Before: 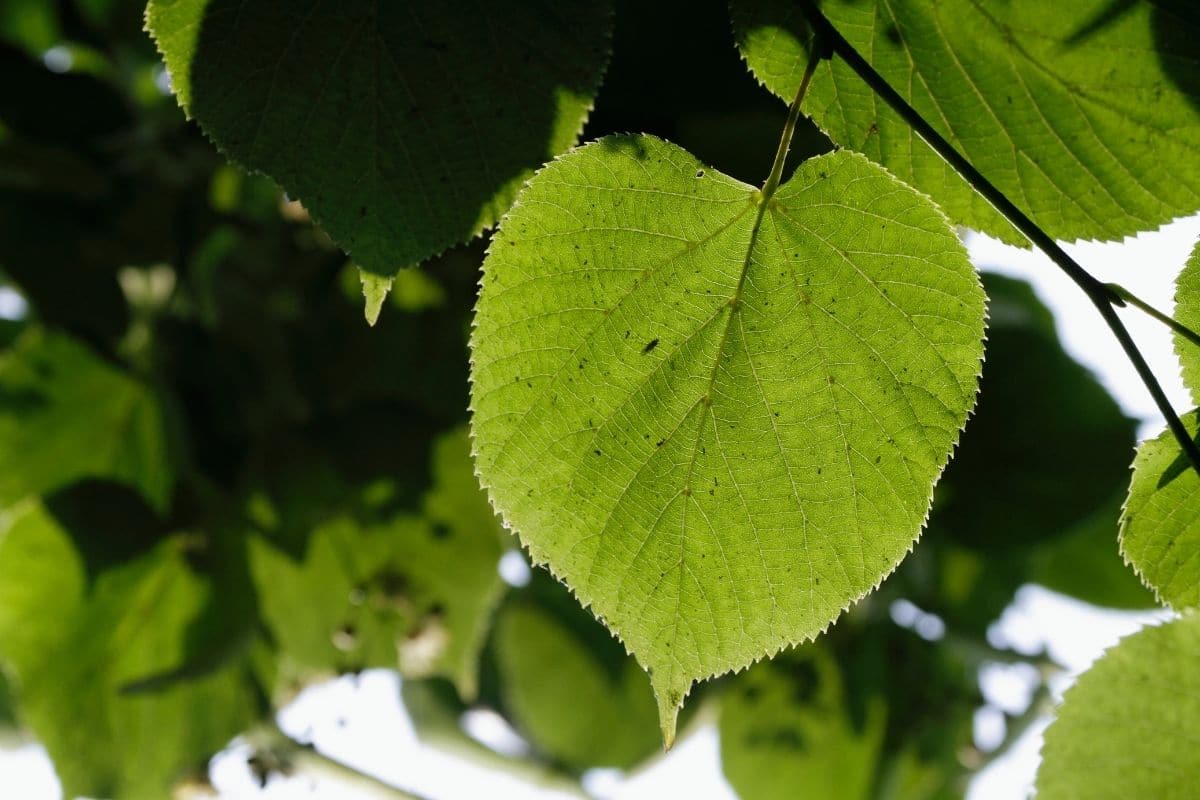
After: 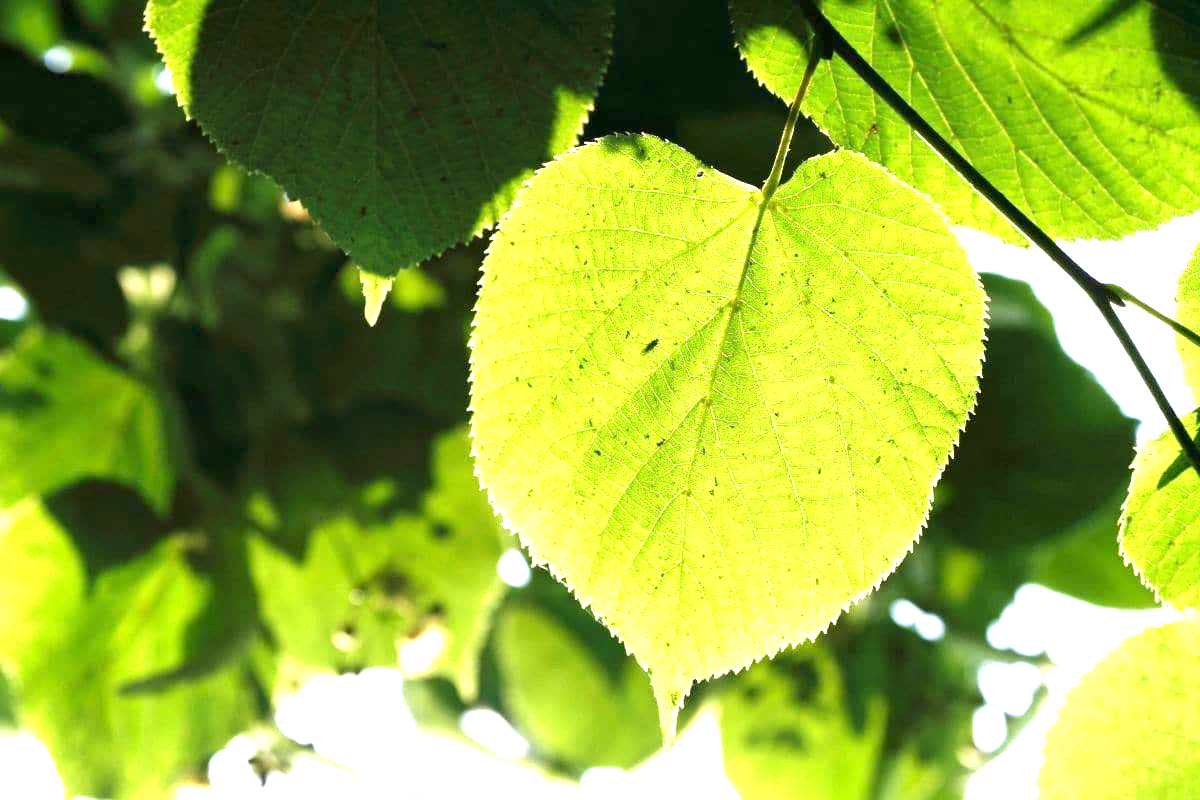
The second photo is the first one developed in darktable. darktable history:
exposure: exposure 2.005 EV, compensate highlight preservation false
velvia: on, module defaults
tone equalizer: smoothing diameter 24.83%, edges refinement/feathering 12.76, preserve details guided filter
